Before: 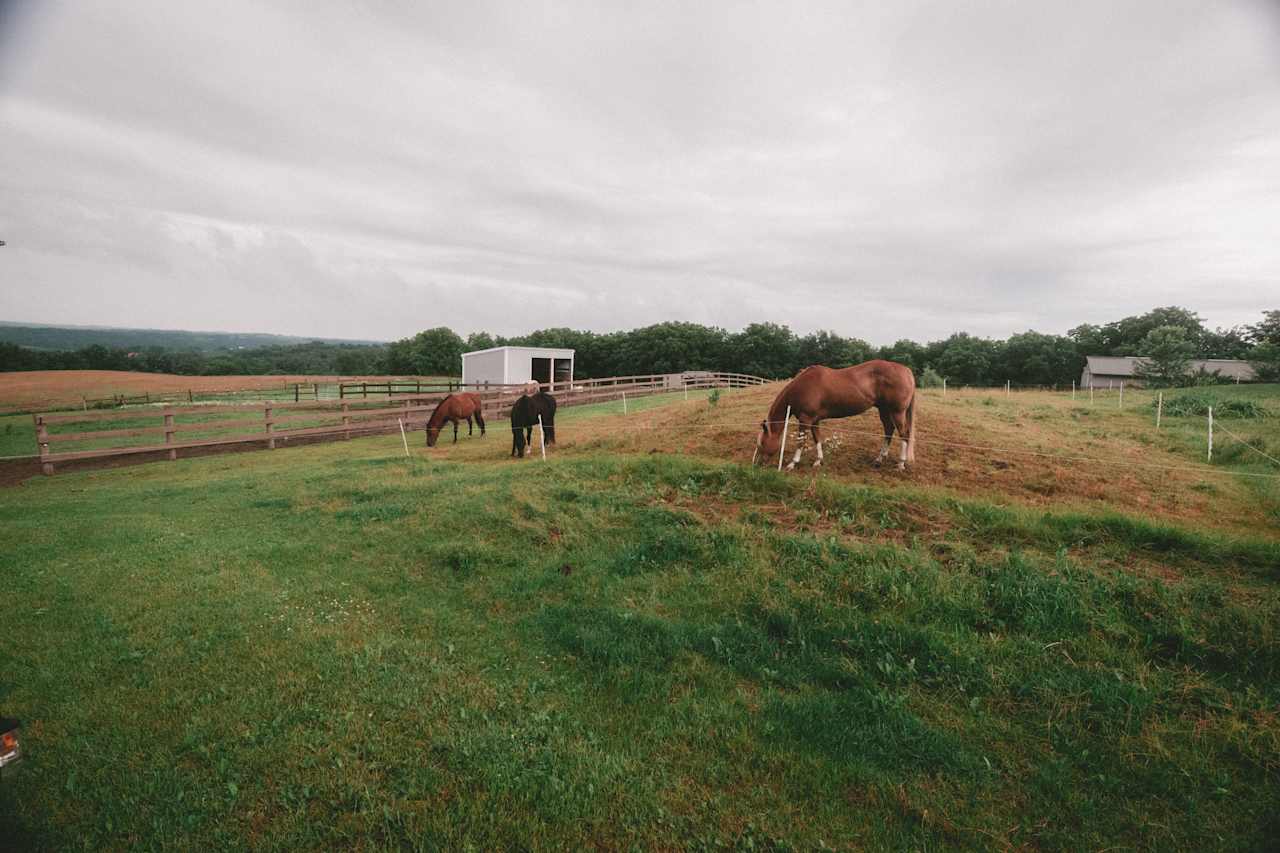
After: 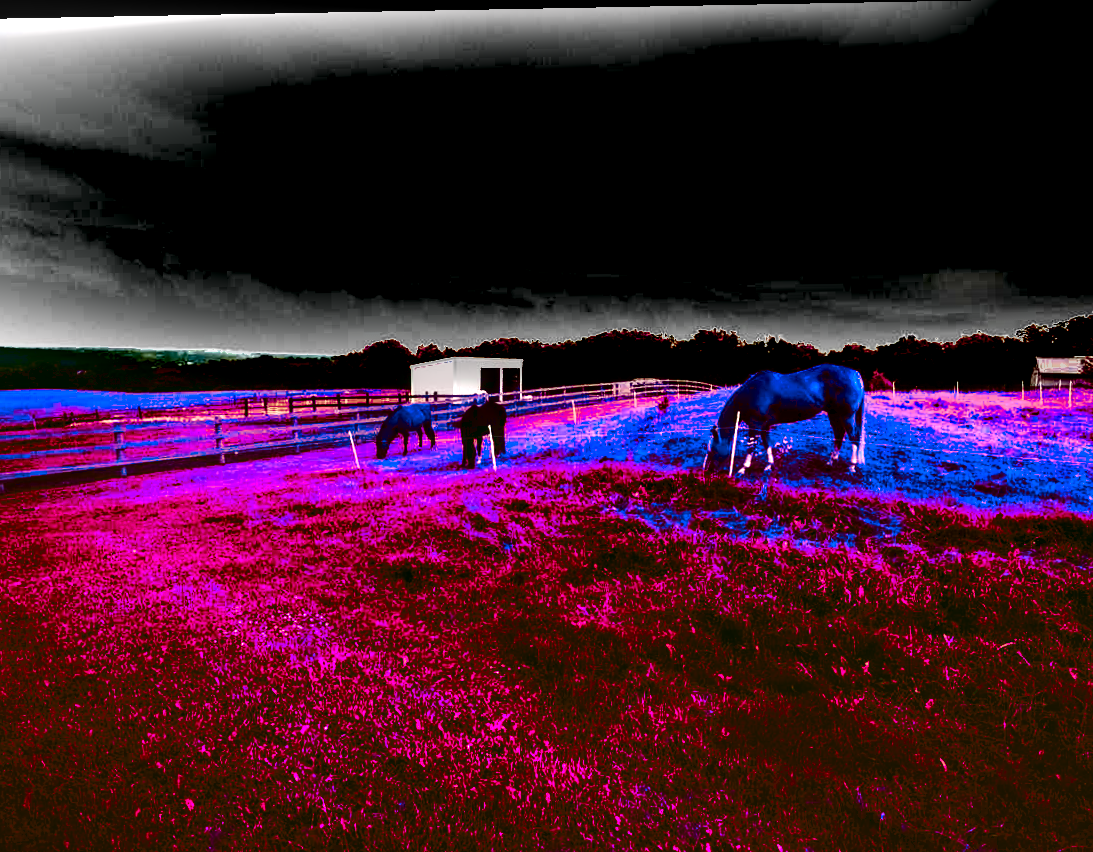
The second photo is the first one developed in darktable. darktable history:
shadows and highlights: soften with gaussian
exposure: black level correction 0, exposure 1.199 EV, compensate highlight preservation false
color zones: curves: ch0 [(0.826, 0.353)]; ch1 [(0.242, 0.647) (0.889, 0.342)]; ch2 [(0.246, 0.089) (0.969, 0.068)]
contrast brightness saturation: brightness -0.998, saturation 0.982
local contrast: on, module defaults
tone equalizer: -8 EV -0.428 EV, -7 EV -0.394 EV, -6 EV -0.313 EV, -5 EV -0.245 EV, -3 EV 0.248 EV, -2 EV 0.343 EV, -1 EV 0.375 EV, +0 EV 0.418 EV, smoothing diameter 24.88%, edges refinement/feathering 6.13, preserve details guided filter
tone curve: curves: ch0 [(0, 0) (0.003, 0.054) (0.011, 0.057) (0.025, 0.056) (0.044, 0.062) (0.069, 0.071) (0.1, 0.088) (0.136, 0.111) (0.177, 0.146) (0.224, 0.19) (0.277, 0.261) (0.335, 0.363) (0.399, 0.458) (0.468, 0.562) (0.543, 0.653) (0.623, 0.725) (0.709, 0.801) (0.801, 0.853) (0.898, 0.915) (1, 1)], preserve colors none
crop and rotate: angle 1.07°, left 4.489%, top 0.421%, right 11.147%, bottom 2.384%
